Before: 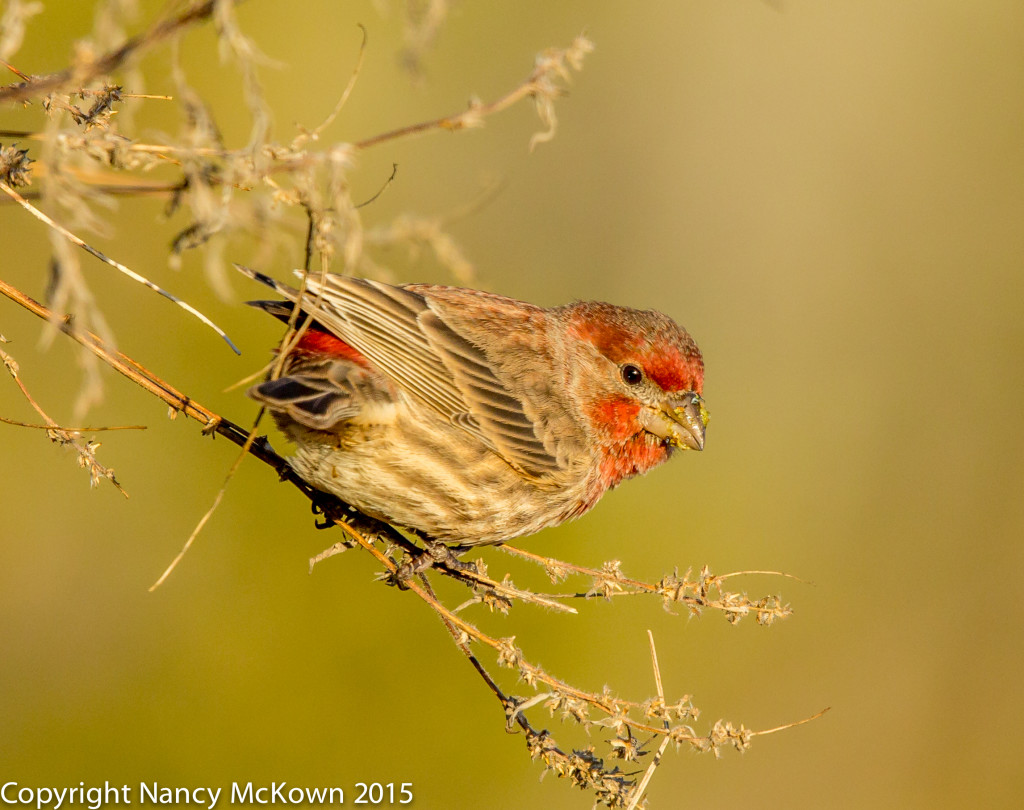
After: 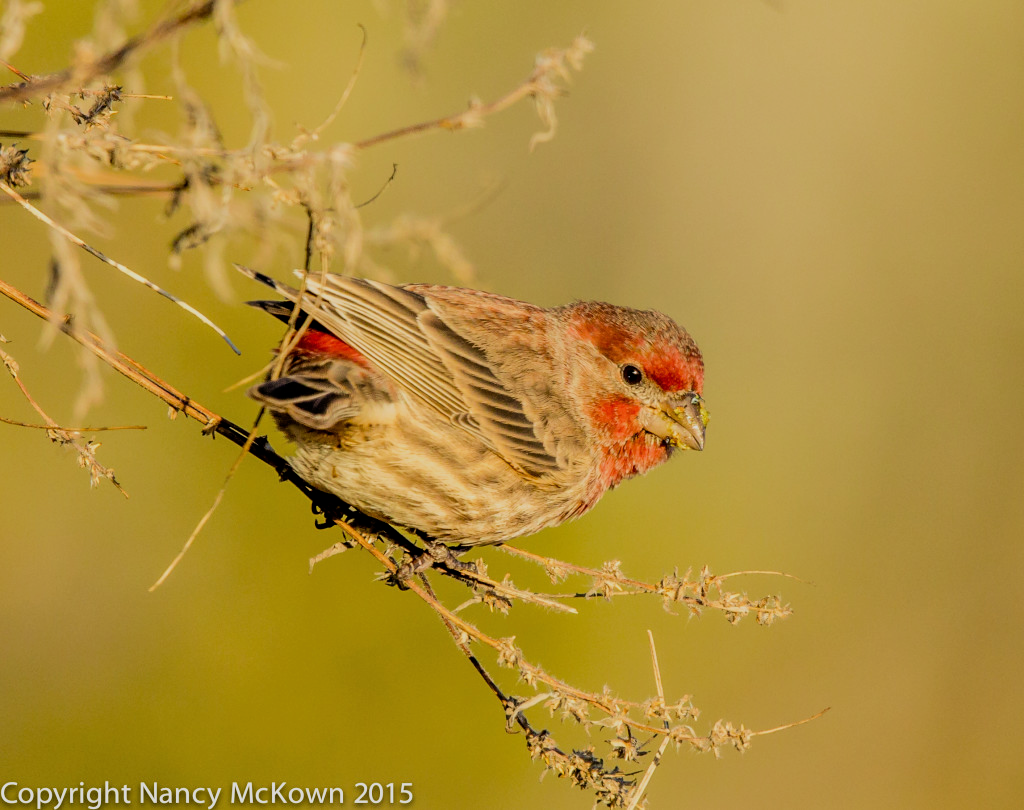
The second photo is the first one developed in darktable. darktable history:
velvia: strength 15.35%
filmic rgb: middle gray luminance 28.95%, black relative exposure -10.3 EV, white relative exposure 5.49 EV, threshold 2.96 EV, target black luminance 0%, hardness 3.93, latitude 2.6%, contrast 1.122, highlights saturation mix 6.4%, shadows ↔ highlights balance 14.6%, enable highlight reconstruction true
